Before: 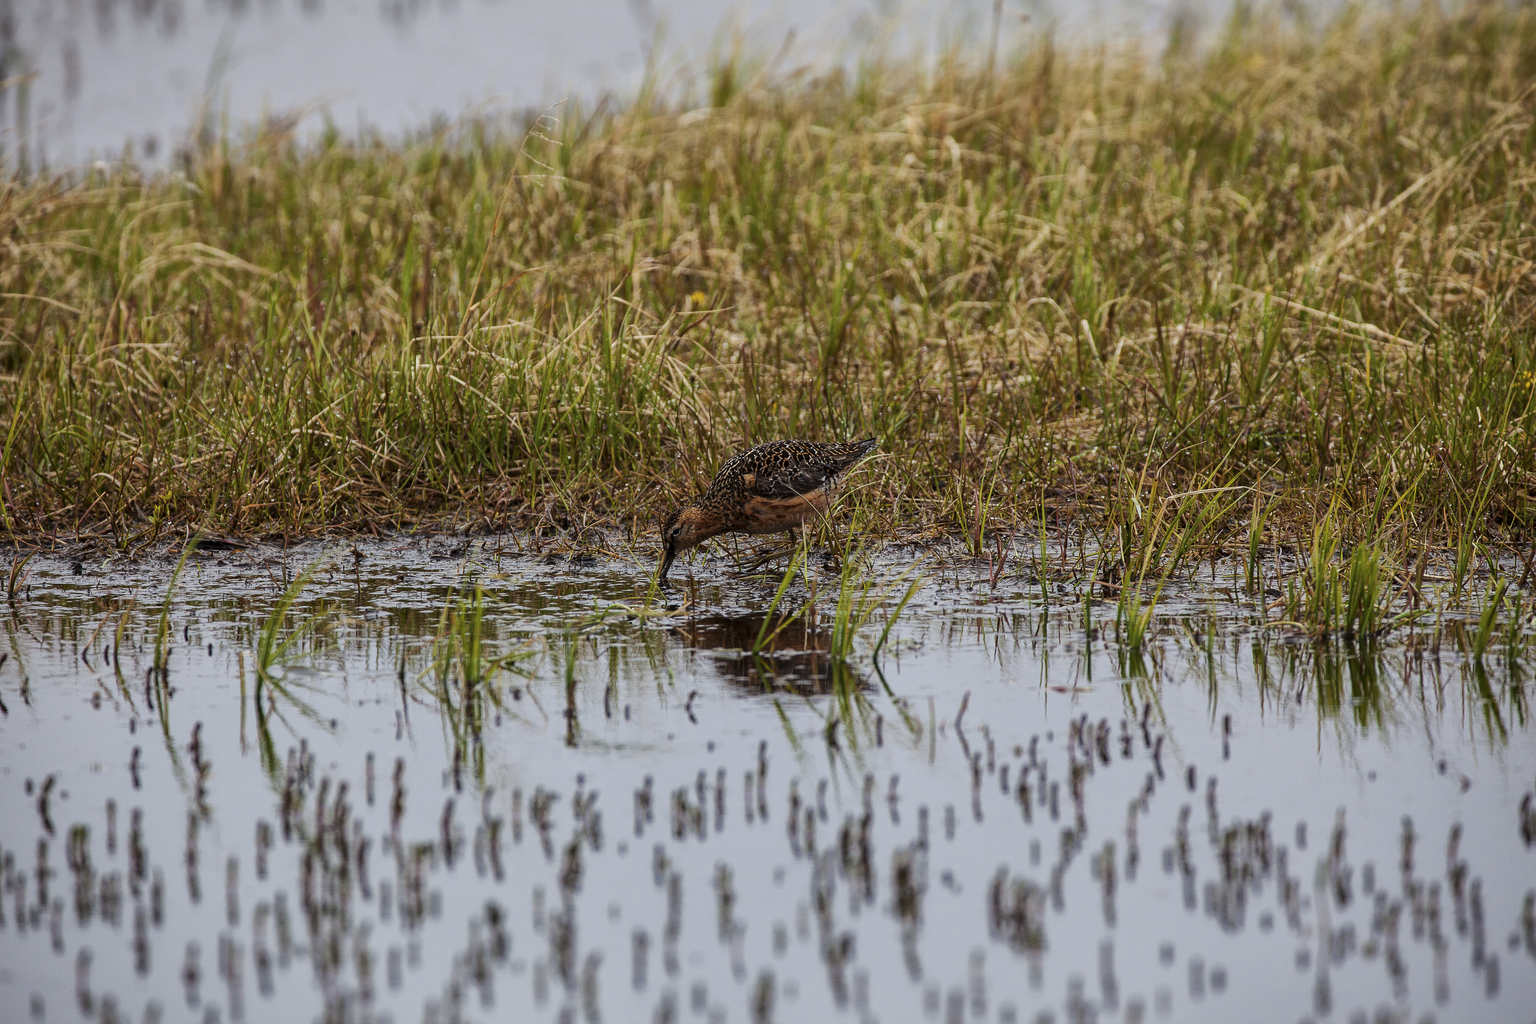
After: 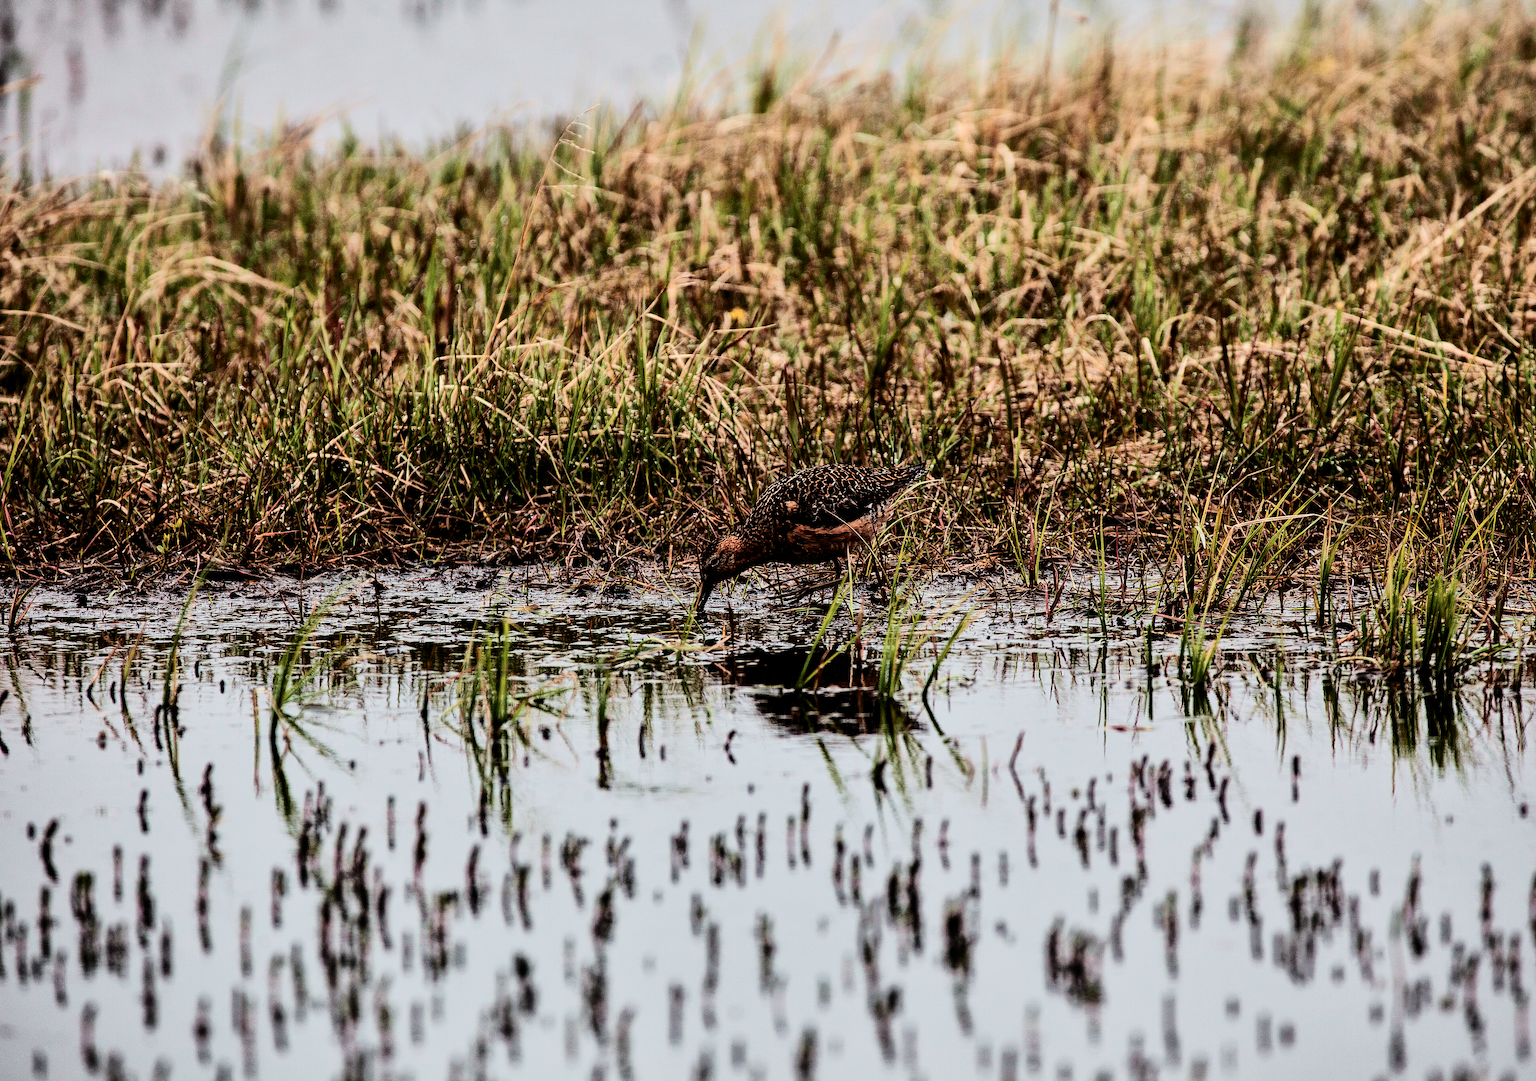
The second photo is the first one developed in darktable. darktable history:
color calibration: x 0.342, y 0.356, temperature 5132.32 K
crop and rotate: left 0%, right 5.302%
shadows and highlights: radius 126.71, shadows 30.5, highlights -30.59, low approximation 0.01, soften with gaussian
contrast brightness saturation: contrast 0.216
tone curve: curves: ch0 [(0.003, 0) (0.066, 0.023) (0.149, 0.094) (0.264, 0.238) (0.395, 0.421) (0.517, 0.56) (0.688, 0.743) (0.813, 0.846) (1, 1)]; ch1 [(0, 0) (0.164, 0.115) (0.337, 0.332) (0.39, 0.398) (0.464, 0.461) (0.501, 0.5) (0.521, 0.535) (0.571, 0.588) (0.652, 0.681) (0.733, 0.749) (0.811, 0.796) (1, 1)]; ch2 [(0, 0) (0.337, 0.382) (0.464, 0.476) (0.501, 0.502) (0.527, 0.54) (0.556, 0.567) (0.6, 0.59) (0.687, 0.675) (1, 1)], color space Lab, independent channels, preserve colors none
filmic rgb: black relative exposure -5.06 EV, white relative exposure 3.49 EV, hardness 3.18, contrast 1.409, highlights saturation mix -31.15%, color science v6 (2022), iterations of high-quality reconstruction 0
exposure: compensate highlight preservation false
